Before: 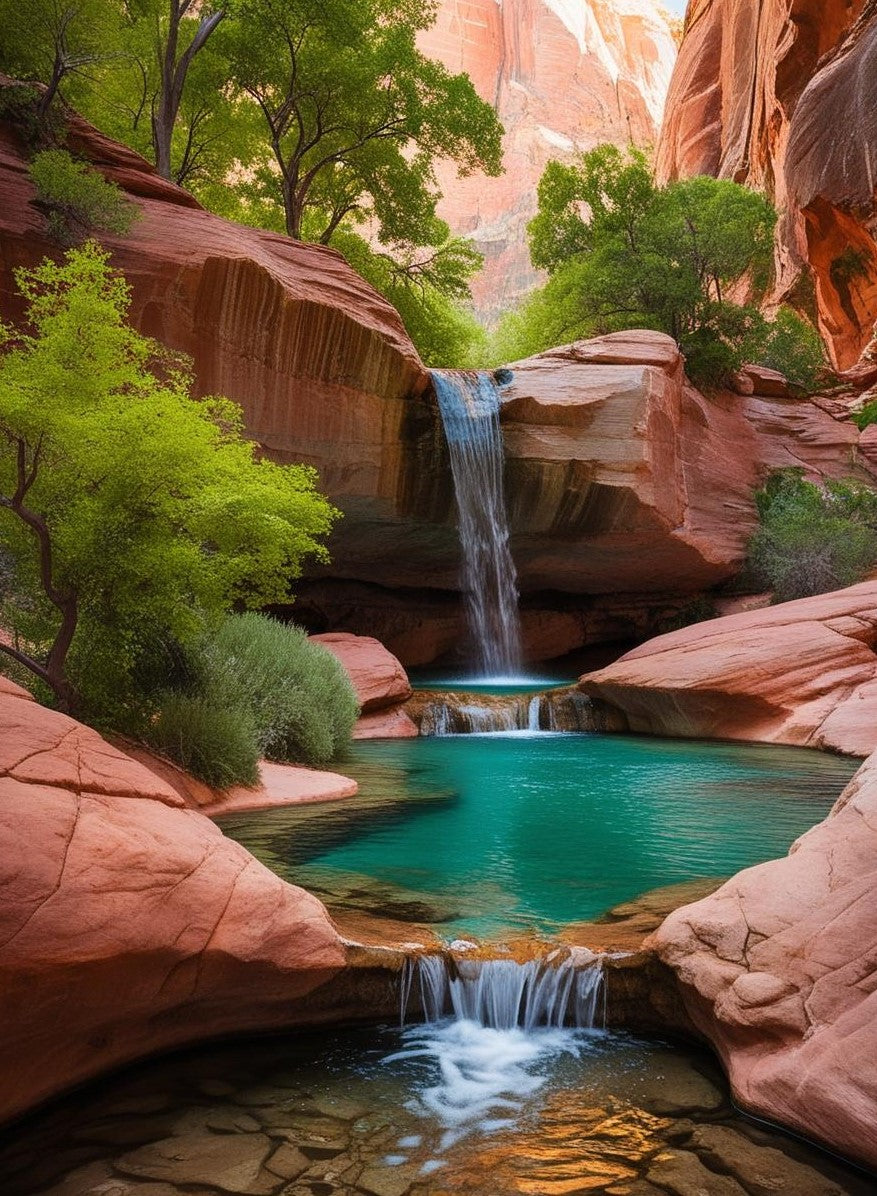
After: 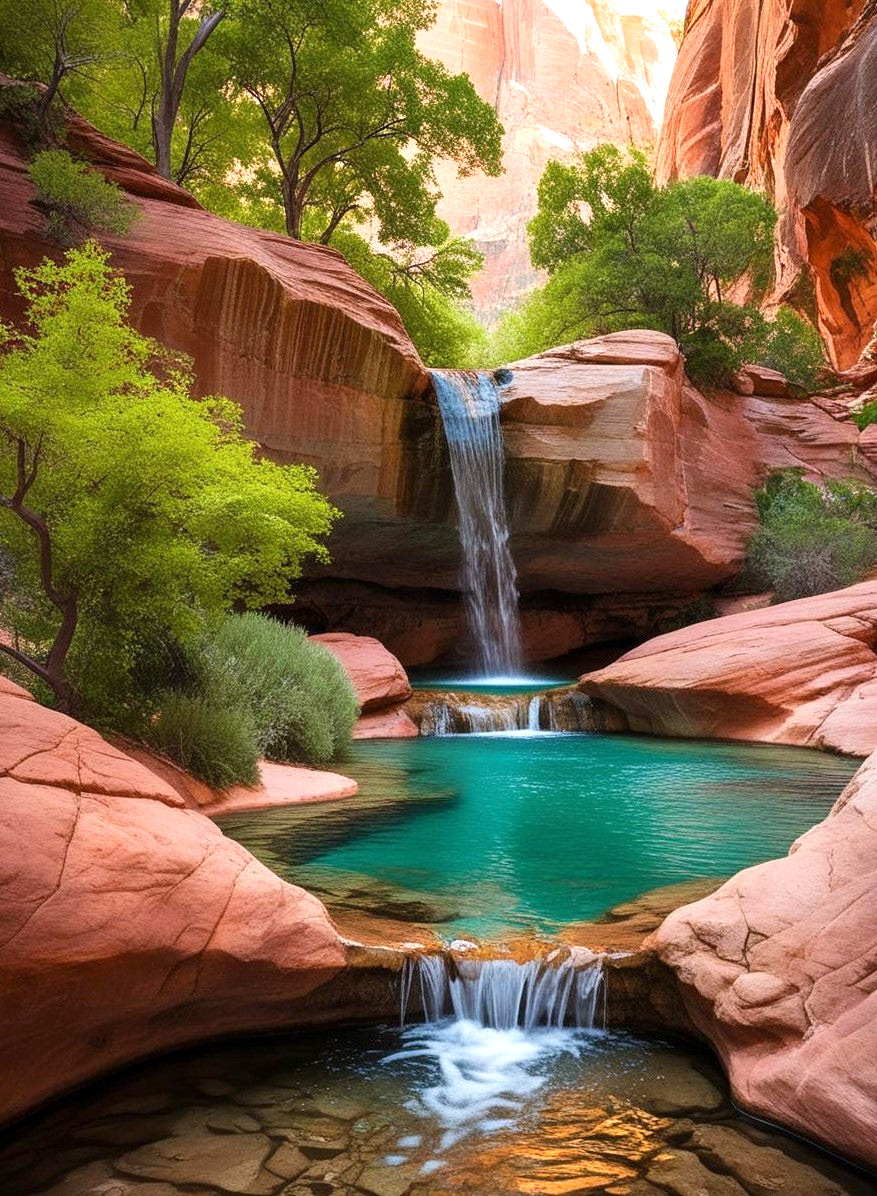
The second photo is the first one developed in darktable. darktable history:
white balance: emerald 1
exposure: black level correction 0.001, exposure 0.5 EV, compensate exposure bias true, compensate highlight preservation false
